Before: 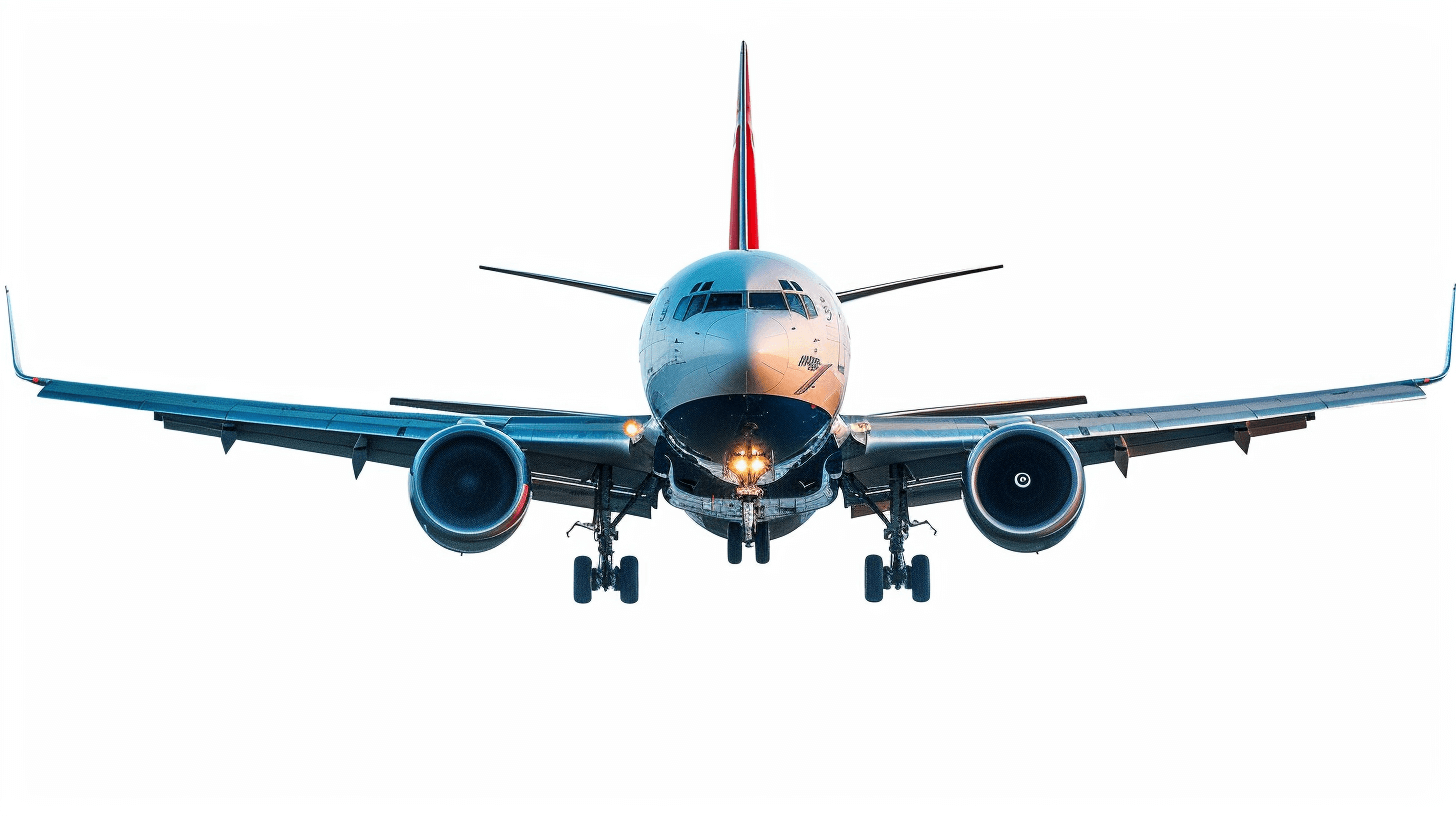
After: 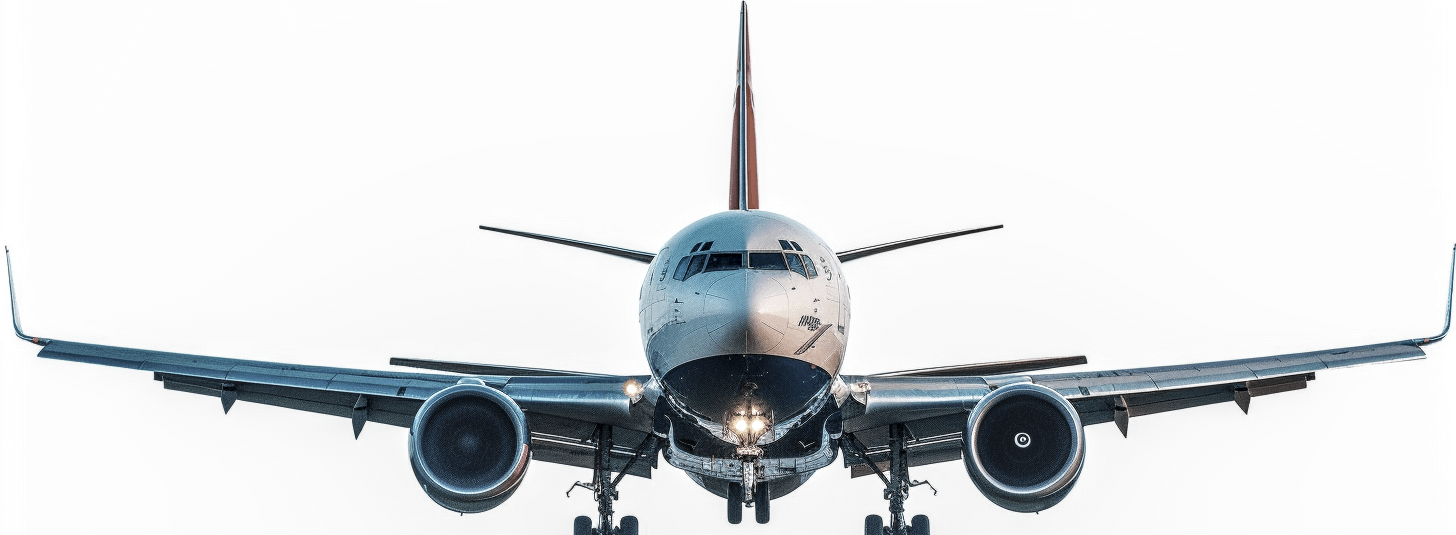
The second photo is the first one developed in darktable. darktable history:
crop and rotate: top 4.965%, bottom 29.384%
color zones: curves: ch1 [(0.238, 0.163) (0.476, 0.2) (0.733, 0.322) (0.848, 0.134)]
local contrast: detail 130%
